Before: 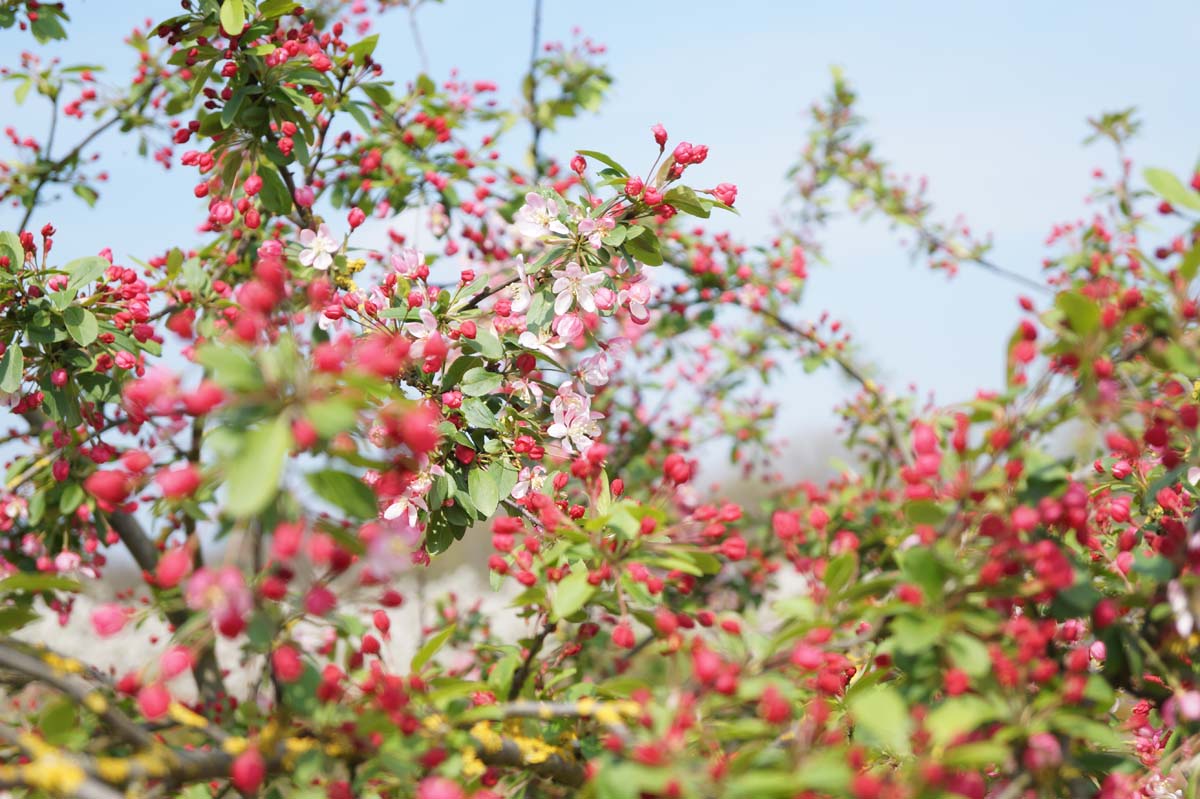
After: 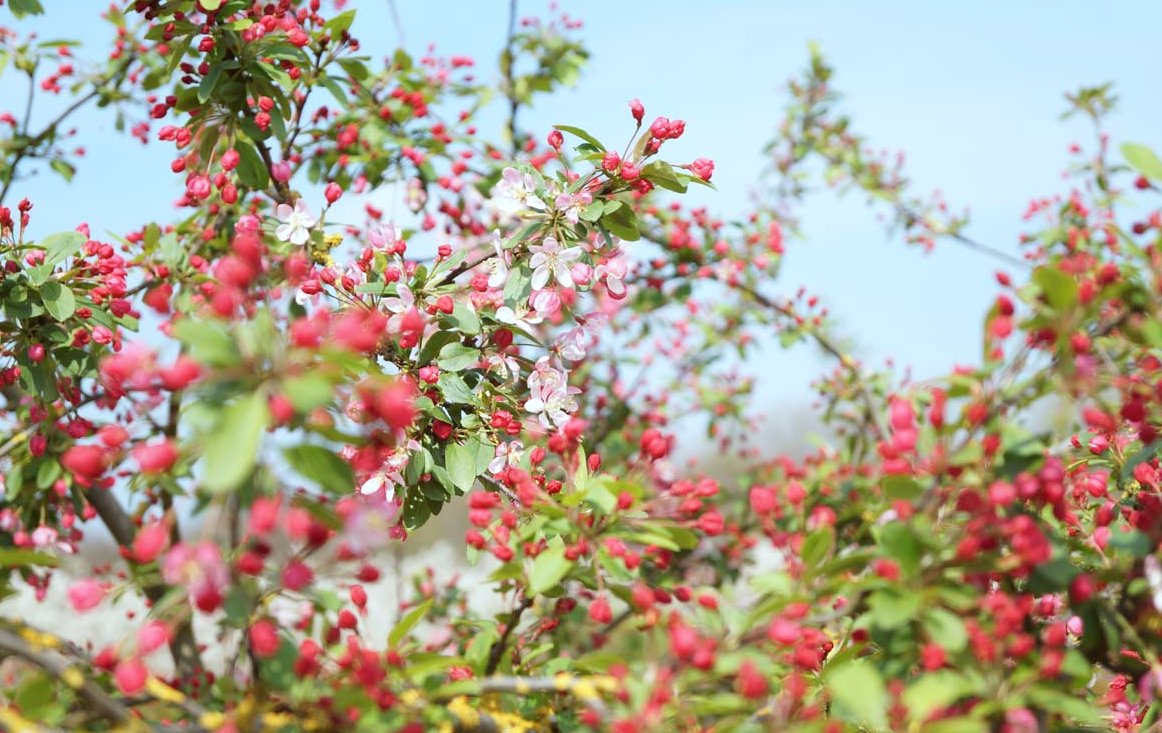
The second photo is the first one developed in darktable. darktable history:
crop: left 1.964%, top 3.251%, right 1.122%, bottom 4.933%
exposure: black level correction -0.001, exposure 0.08 EV, compensate highlight preservation false
color correction: highlights a* -4.98, highlights b* -3.76, shadows a* 3.83, shadows b* 4.08
